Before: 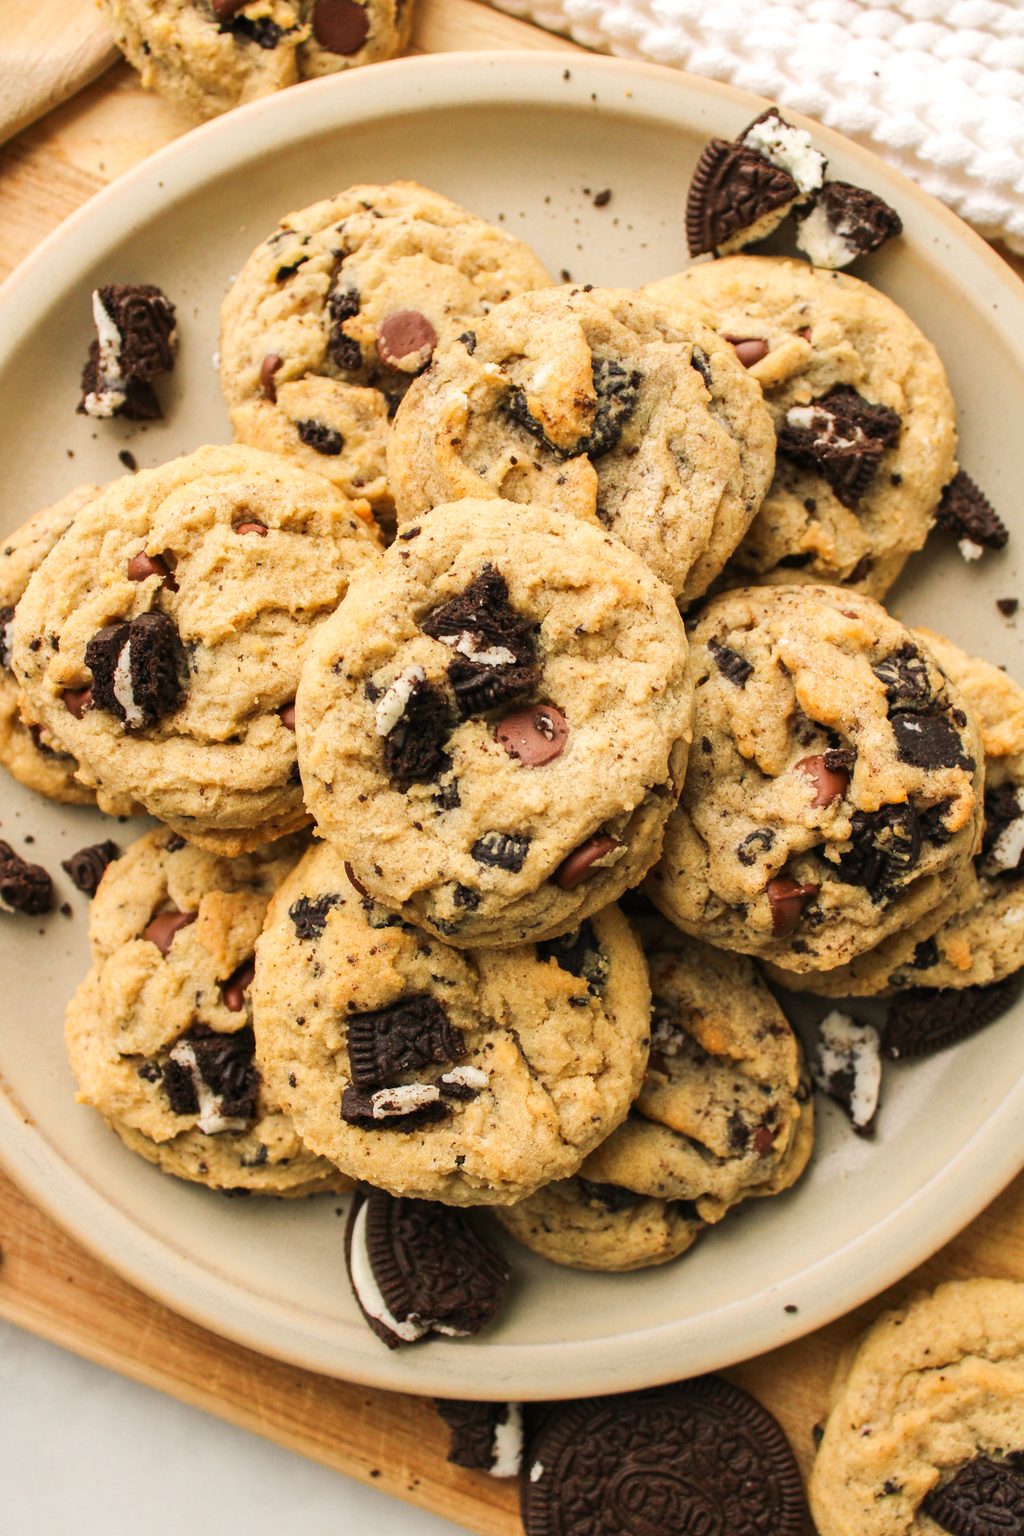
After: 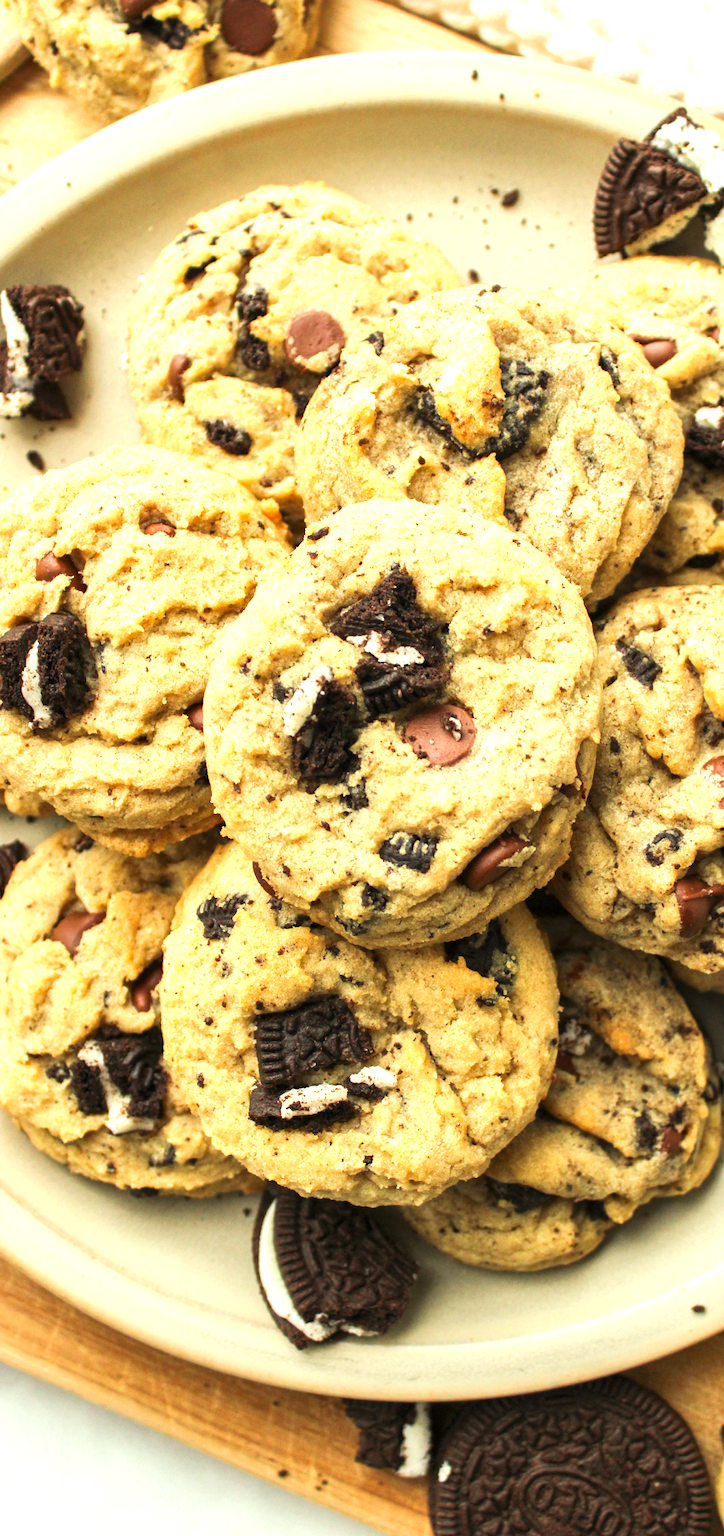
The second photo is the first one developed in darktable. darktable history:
crop and rotate: left 9.06%, right 20.127%
exposure: black level correction 0, exposure 0.692 EV, compensate exposure bias true, compensate highlight preservation false
local contrast: mode bilateral grid, contrast 20, coarseness 49, detail 119%, midtone range 0.2
color correction: highlights a* -6.93, highlights b* 0.359
